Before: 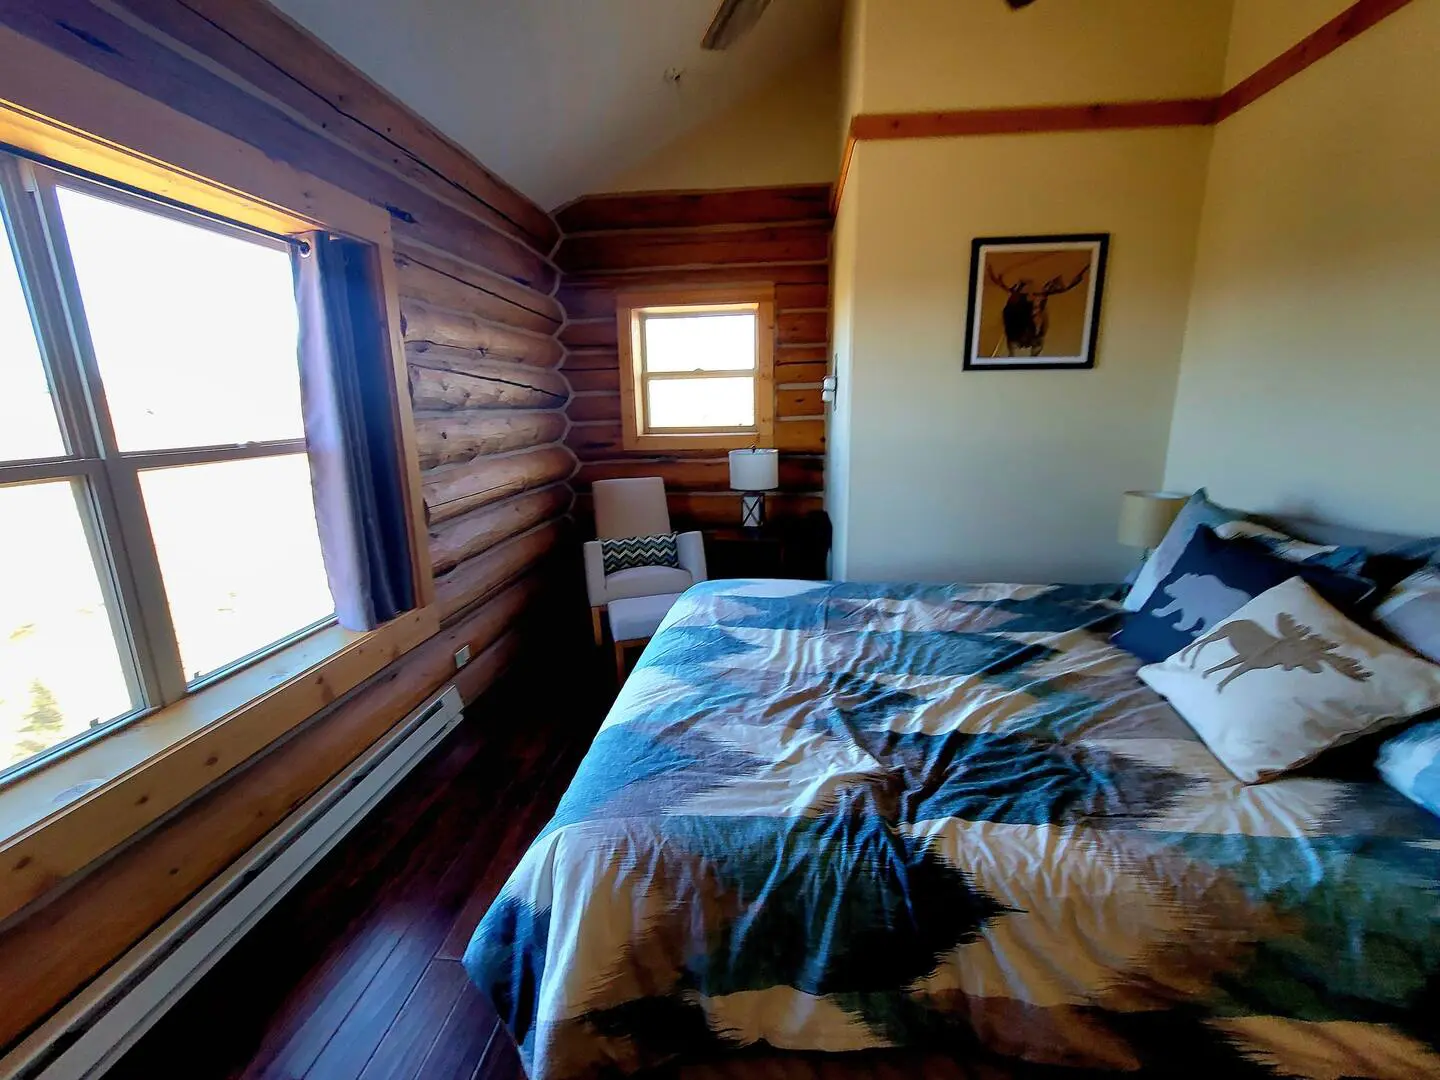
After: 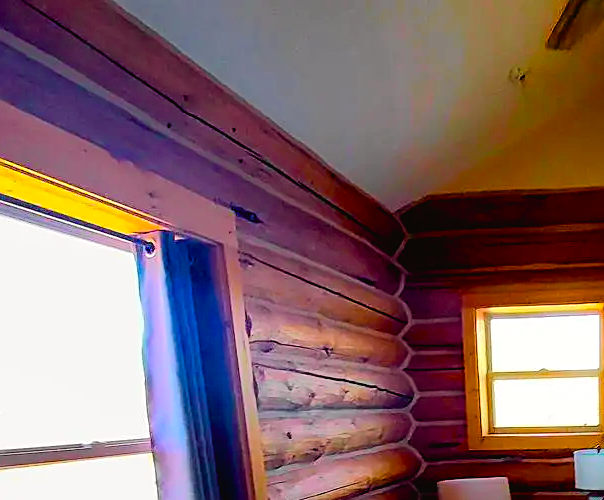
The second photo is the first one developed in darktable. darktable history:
tone curve: curves: ch0 [(0, 0.019) (0.066, 0.054) (0.184, 0.184) (0.369, 0.417) (0.501, 0.586) (0.617, 0.71) (0.743, 0.787) (0.997, 0.997)]; ch1 [(0, 0) (0.187, 0.156) (0.388, 0.372) (0.437, 0.428) (0.474, 0.472) (0.499, 0.5) (0.521, 0.514) (0.548, 0.567) (0.6, 0.629) (0.82, 0.831) (1, 1)]; ch2 [(0, 0) (0.234, 0.227) (0.352, 0.372) (0.459, 0.484) (0.5, 0.505) (0.518, 0.516) (0.529, 0.541) (0.56, 0.594) (0.607, 0.644) (0.74, 0.771) (0.858, 0.873) (0.999, 0.994)], color space Lab, independent channels, preserve colors none
sharpen: on, module defaults
crop and rotate: left 10.817%, top 0.062%, right 47.194%, bottom 53.626%
color balance rgb: perceptual saturation grading › global saturation 100%
